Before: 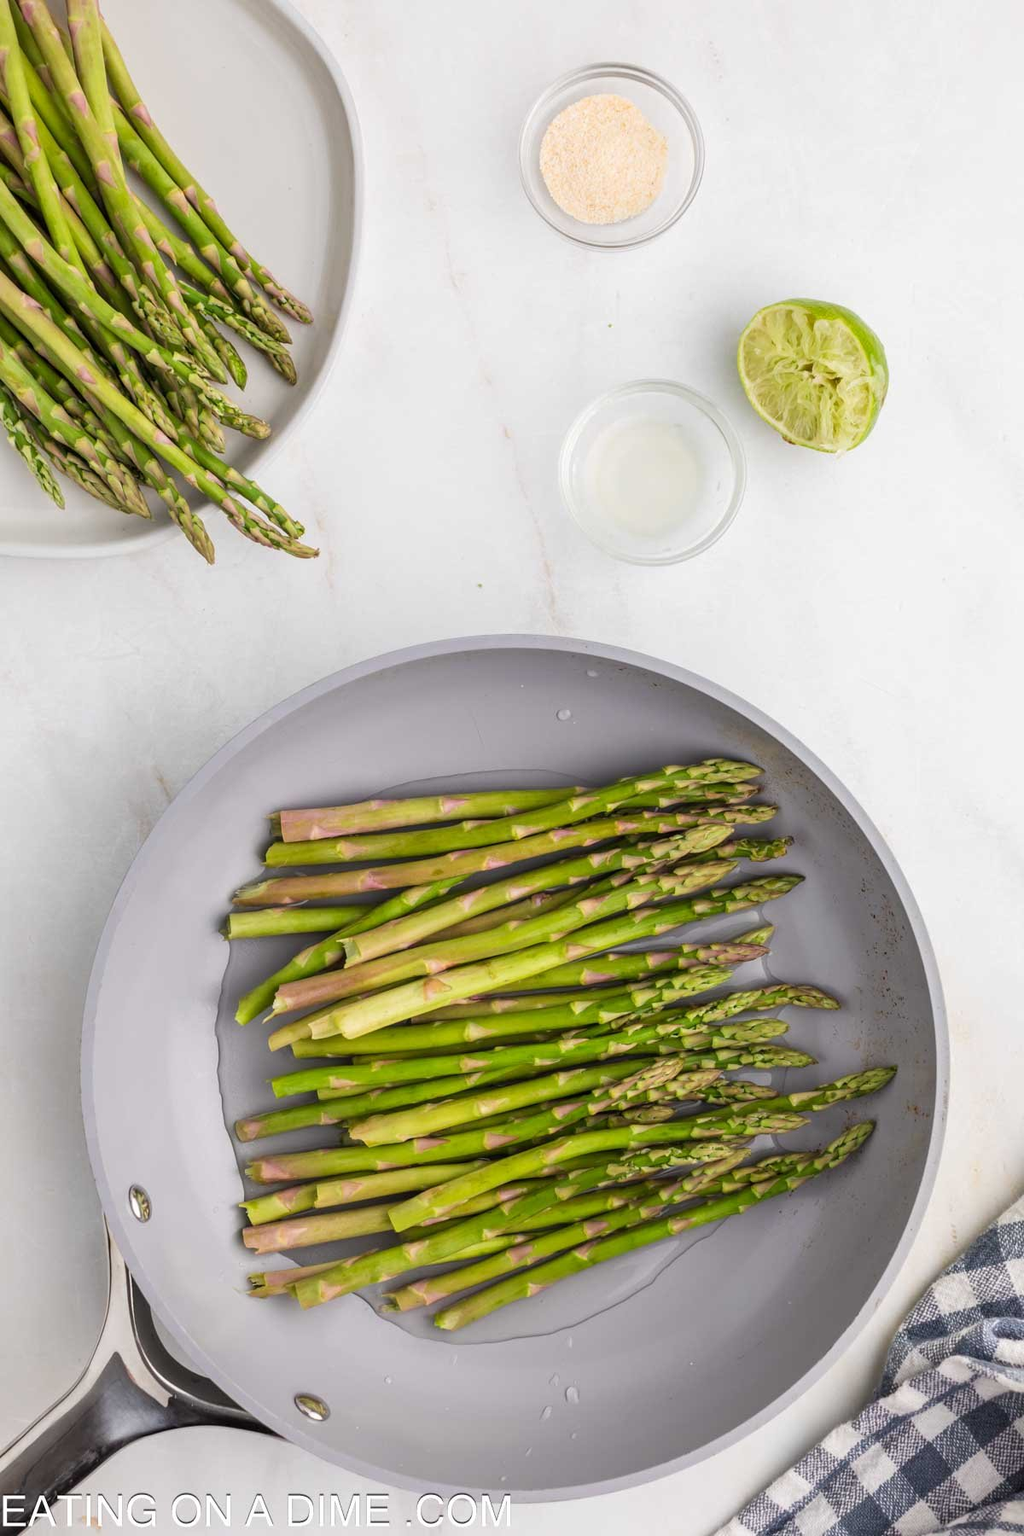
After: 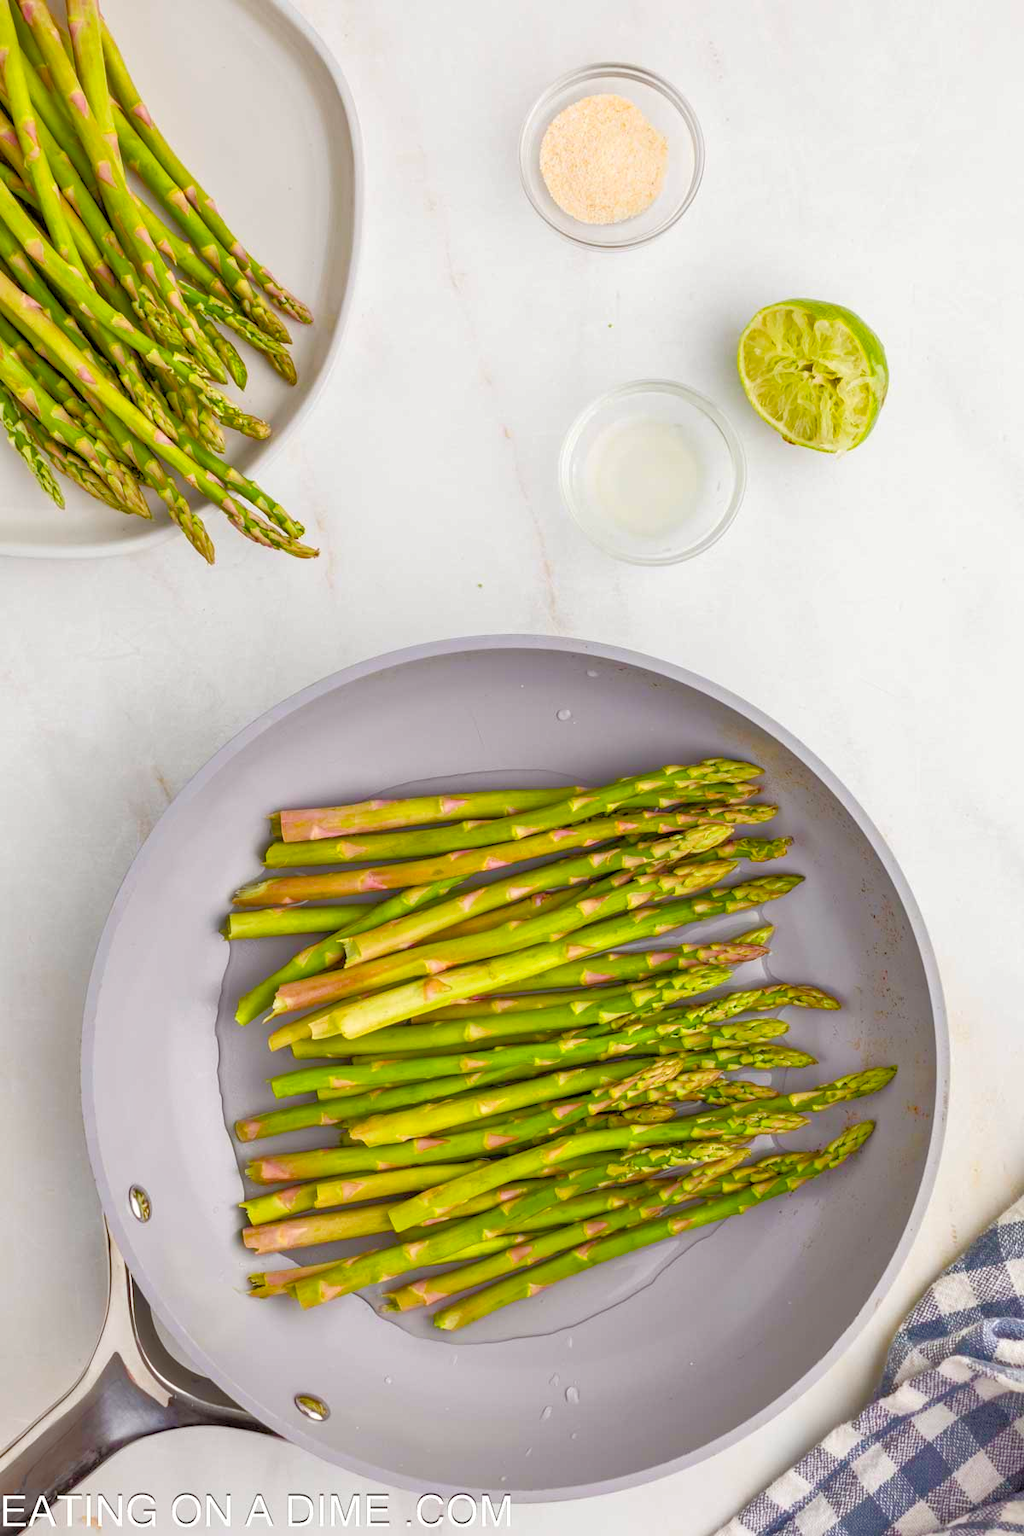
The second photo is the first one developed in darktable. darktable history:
color balance rgb: power › chroma 0.68%, power › hue 60°, linear chroma grading › shadows 10.596%, linear chroma grading › highlights 9.56%, linear chroma grading › global chroma 14.639%, linear chroma grading › mid-tones 14.995%, perceptual saturation grading › global saturation 20%, perceptual saturation grading › highlights -24.814%, perceptual saturation grading › shadows 24.462%, global vibrance 20%
tone equalizer: -7 EV 0.147 EV, -6 EV 0.612 EV, -5 EV 1.11 EV, -4 EV 1.33 EV, -3 EV 1.17 EV, -2 EV 0.6 EV, -1 EV 0.154 EV
